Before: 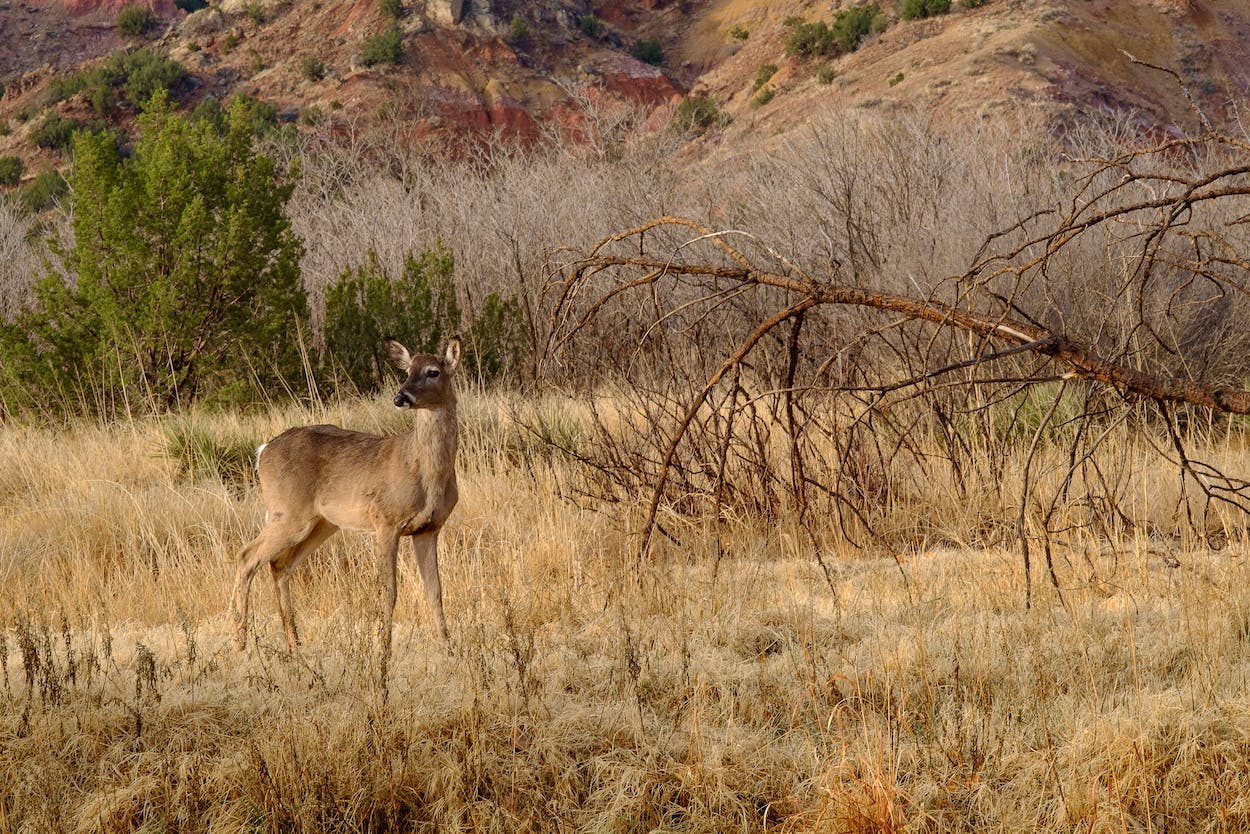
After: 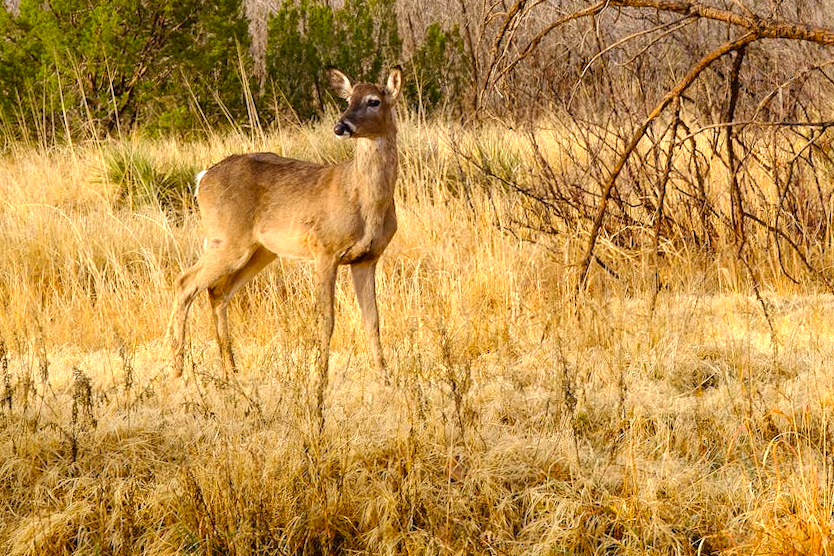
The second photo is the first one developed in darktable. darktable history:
color balance rgb: perceptual saturation grading › global saturation 20%, global vibrance 20%
crop and rotate: angle -0.82°, left 3.85%, top 31.828%, right 27.992%
exposure: black level correction 0, exposure 0.7 EV, compensate highlight preservation false
